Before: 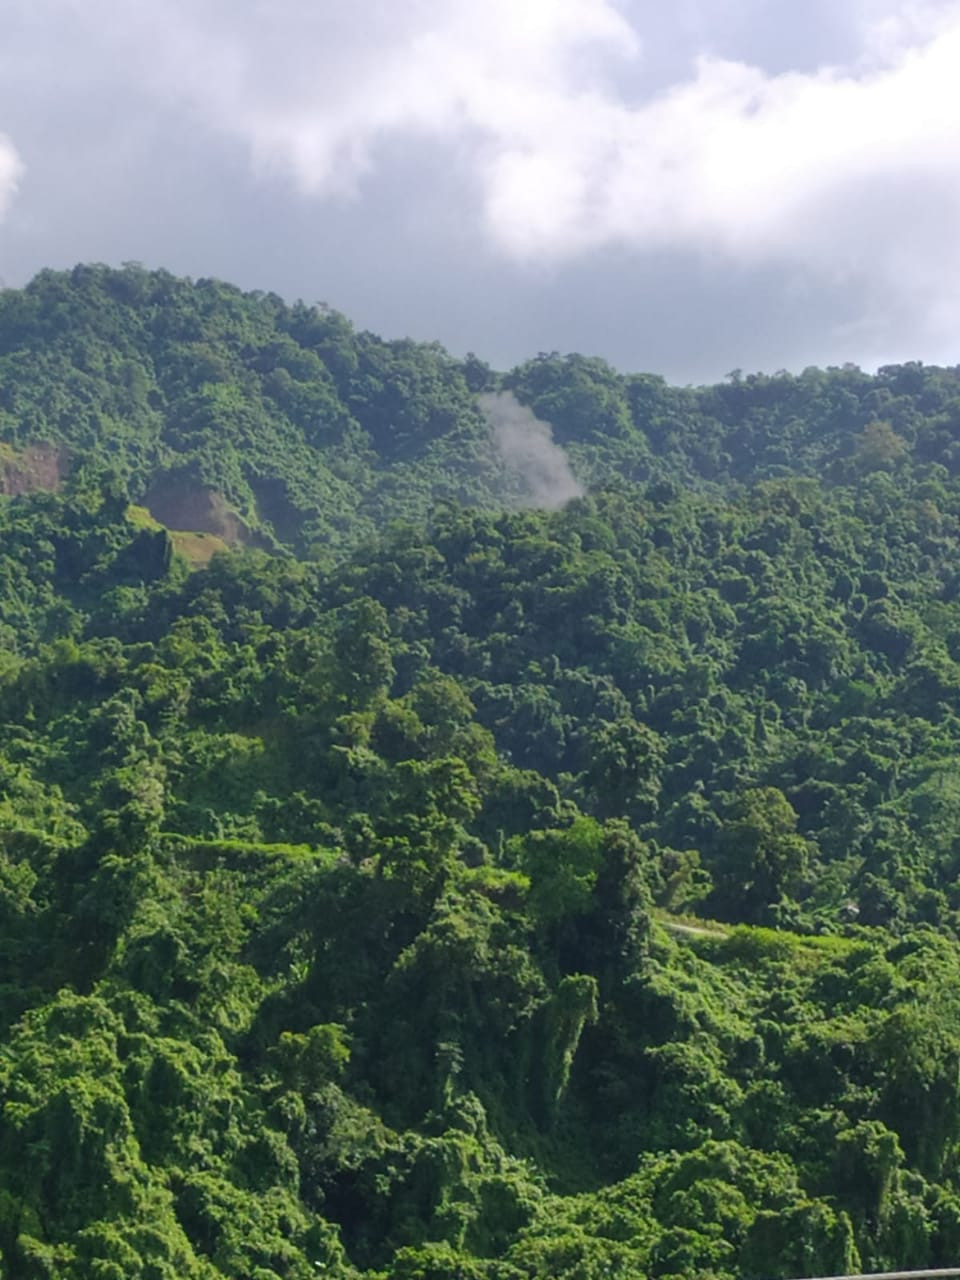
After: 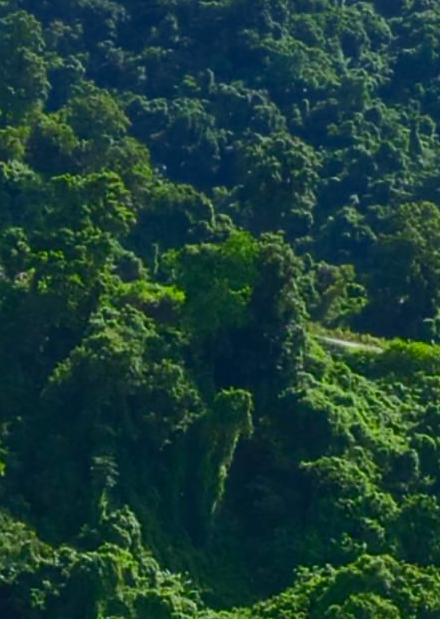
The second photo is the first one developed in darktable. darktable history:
crop: left 35.976%, top 45.819%, right 18.162%, bottom 5.807%
contrast brightness saturation: contrast 0.19, brightness -0.11, saturation 0.21
rgb curve: curves: ch0 [(0, 0) (0.072, 0.166) (0.217, 0.293) (0.414, 0.42) (1, 1)], compensate middle gray true, preserve colors basic power
white balance: red 0.931, blue 1.11
